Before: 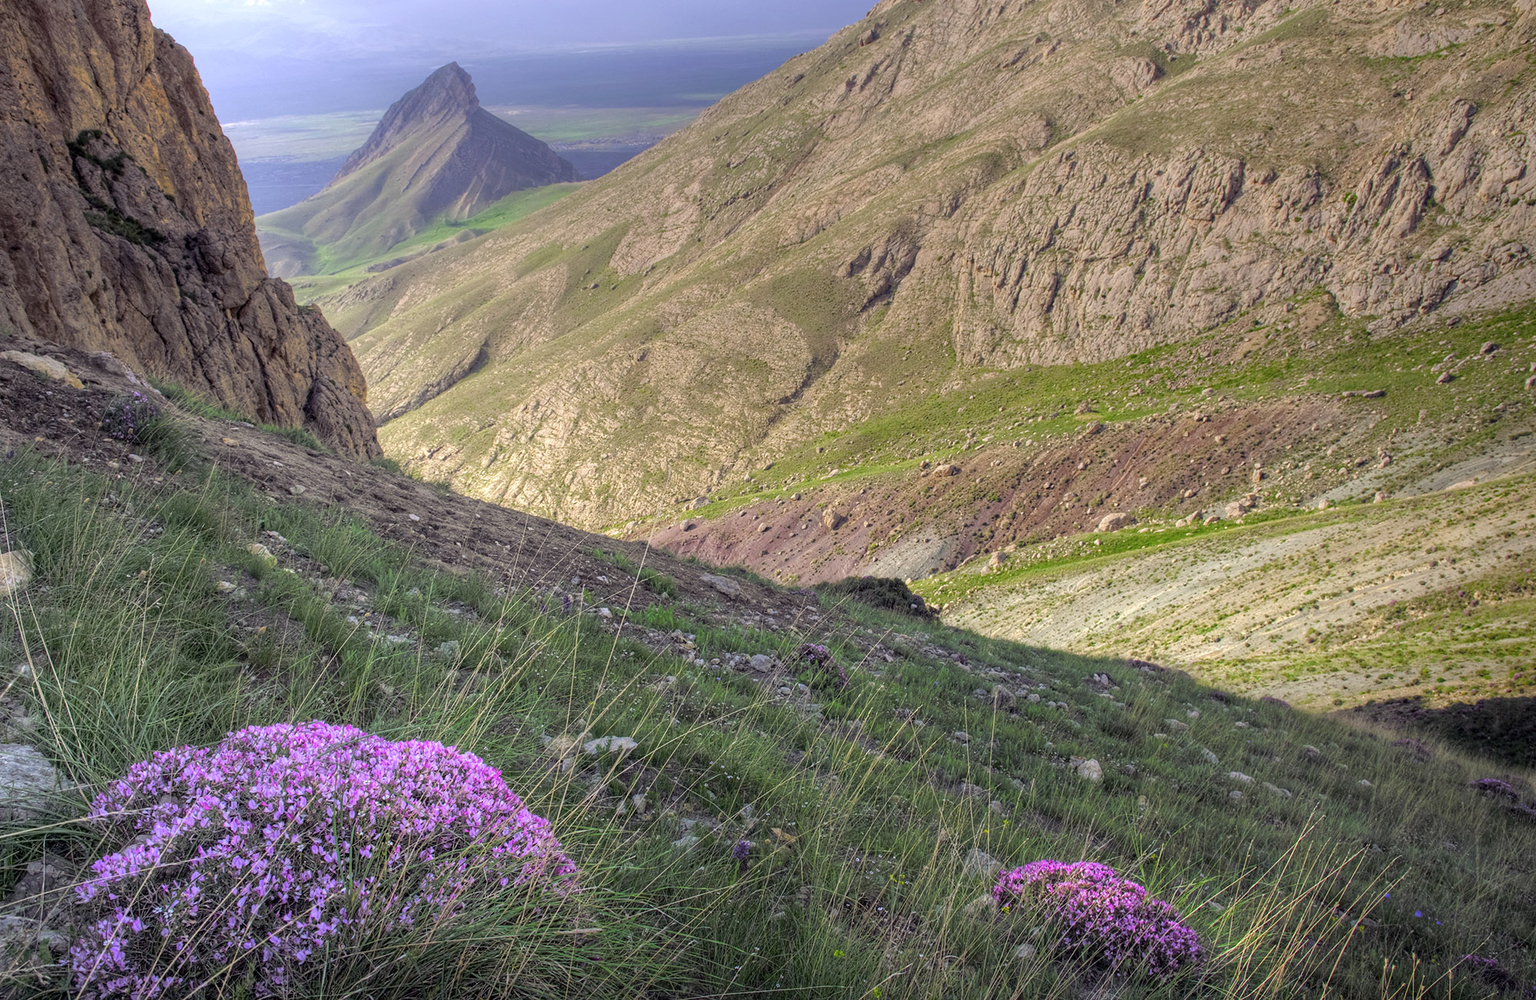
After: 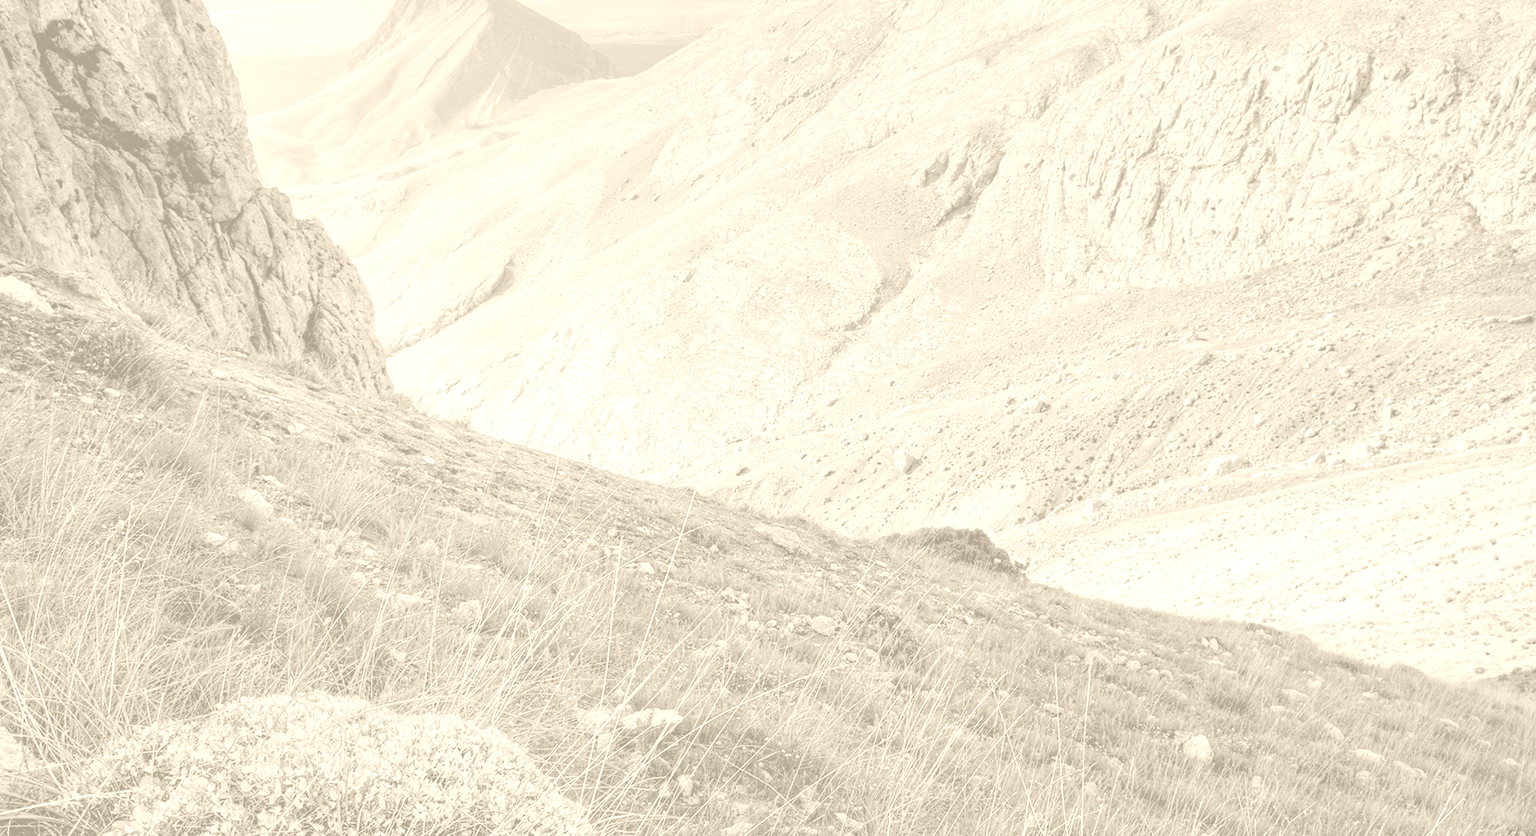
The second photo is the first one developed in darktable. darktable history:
filmic rgb: black relative exposure -6.98 EV, white relative exposure 5.63 EV, hardness 2.86
crop and rotate: left 2.425%, top 11.305%, right 9.6%, bottom 15.08%
colorize: hue 36°, saturation 71%, lightness 80.79%
